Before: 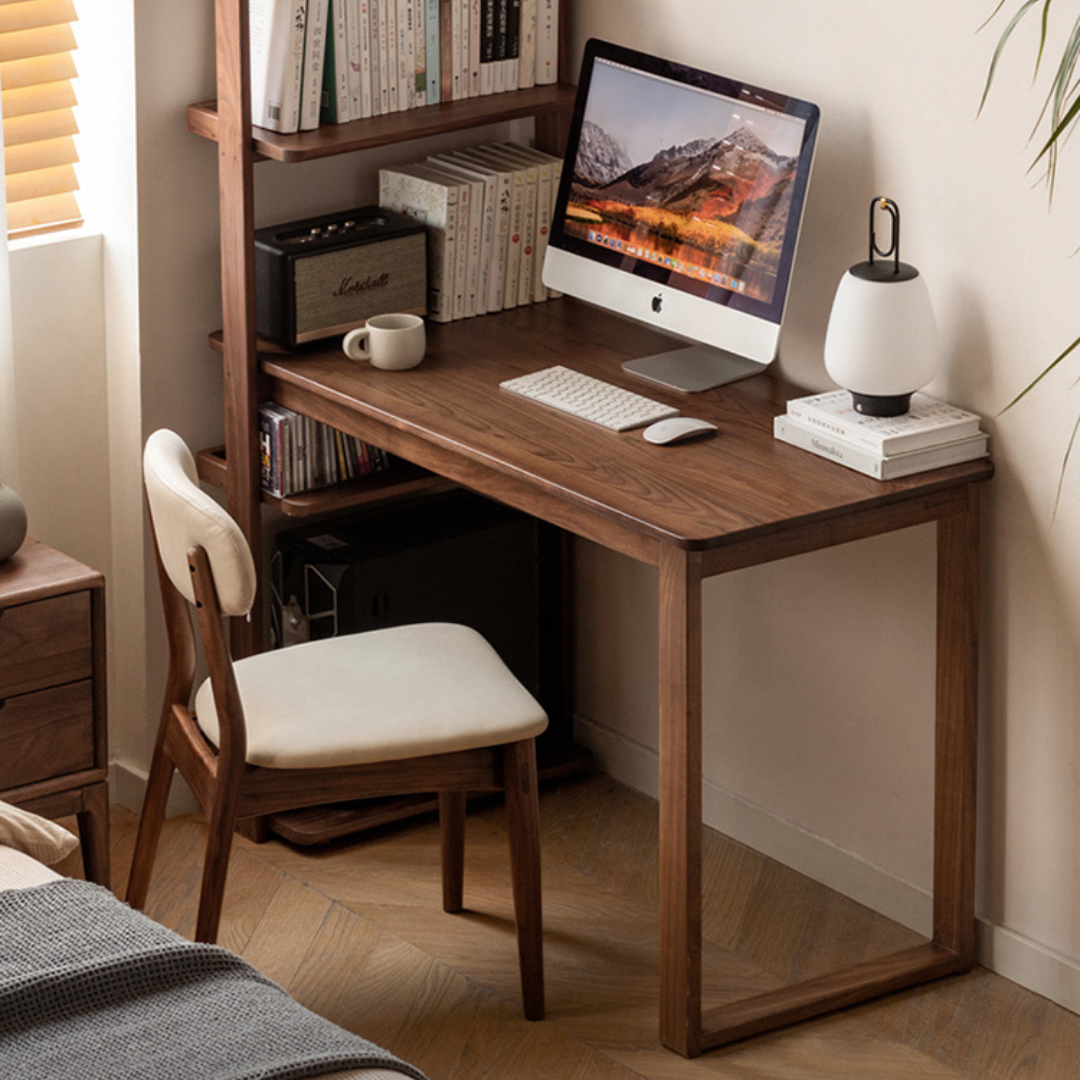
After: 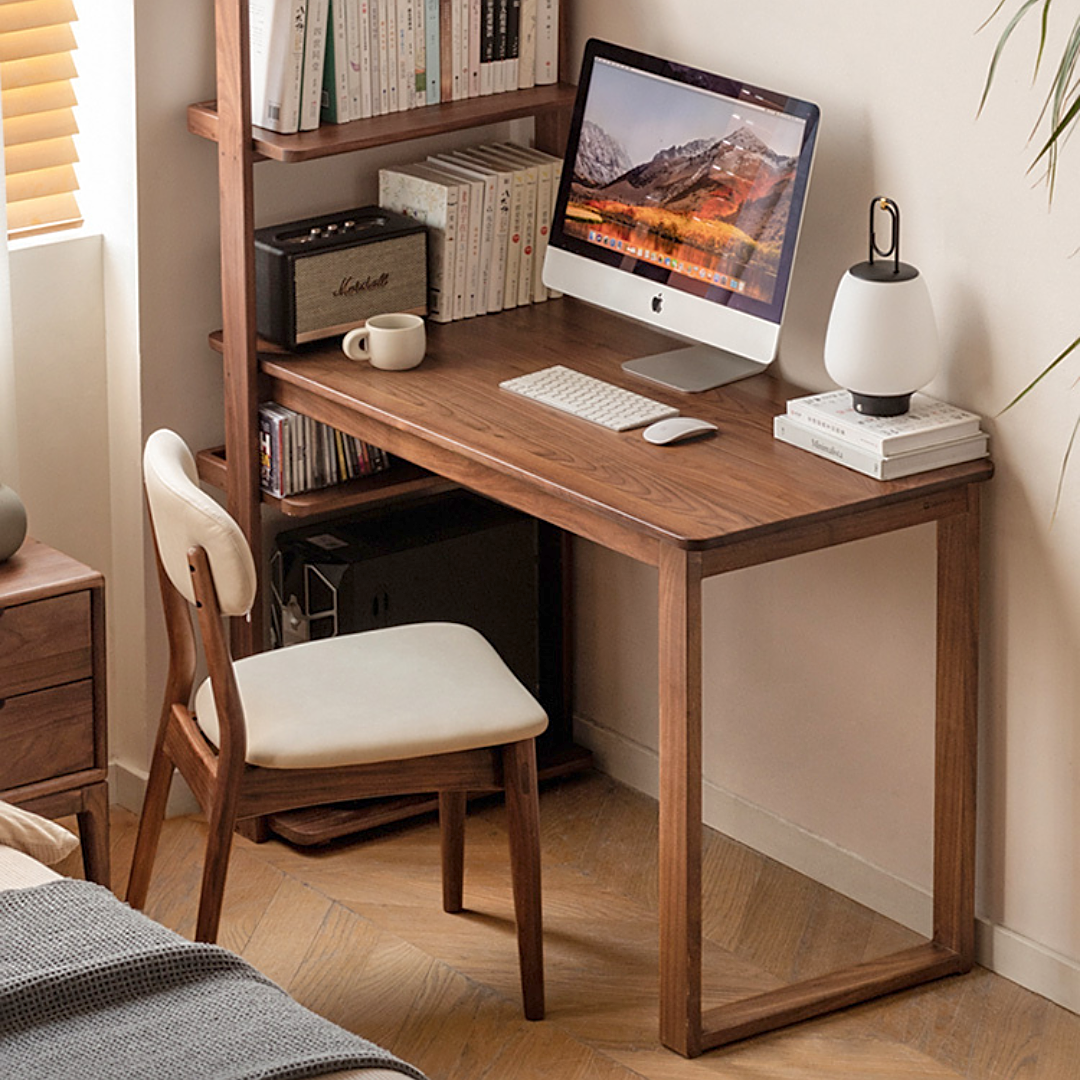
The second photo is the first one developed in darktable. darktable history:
tone equalizer: -7 EV 0.151 EV, -6 EV 0.619 EV, -5 EV 1.19 EV, -4 EV 1.33 EV, -3 EV 1.15 EV, -2 EV 0.6 EV, -1 EV 0.164 EV, smoothing diameter 24.88%, edges refinement/feathering 13.75, preserve details guided filter
sharpen: on, module defaults
